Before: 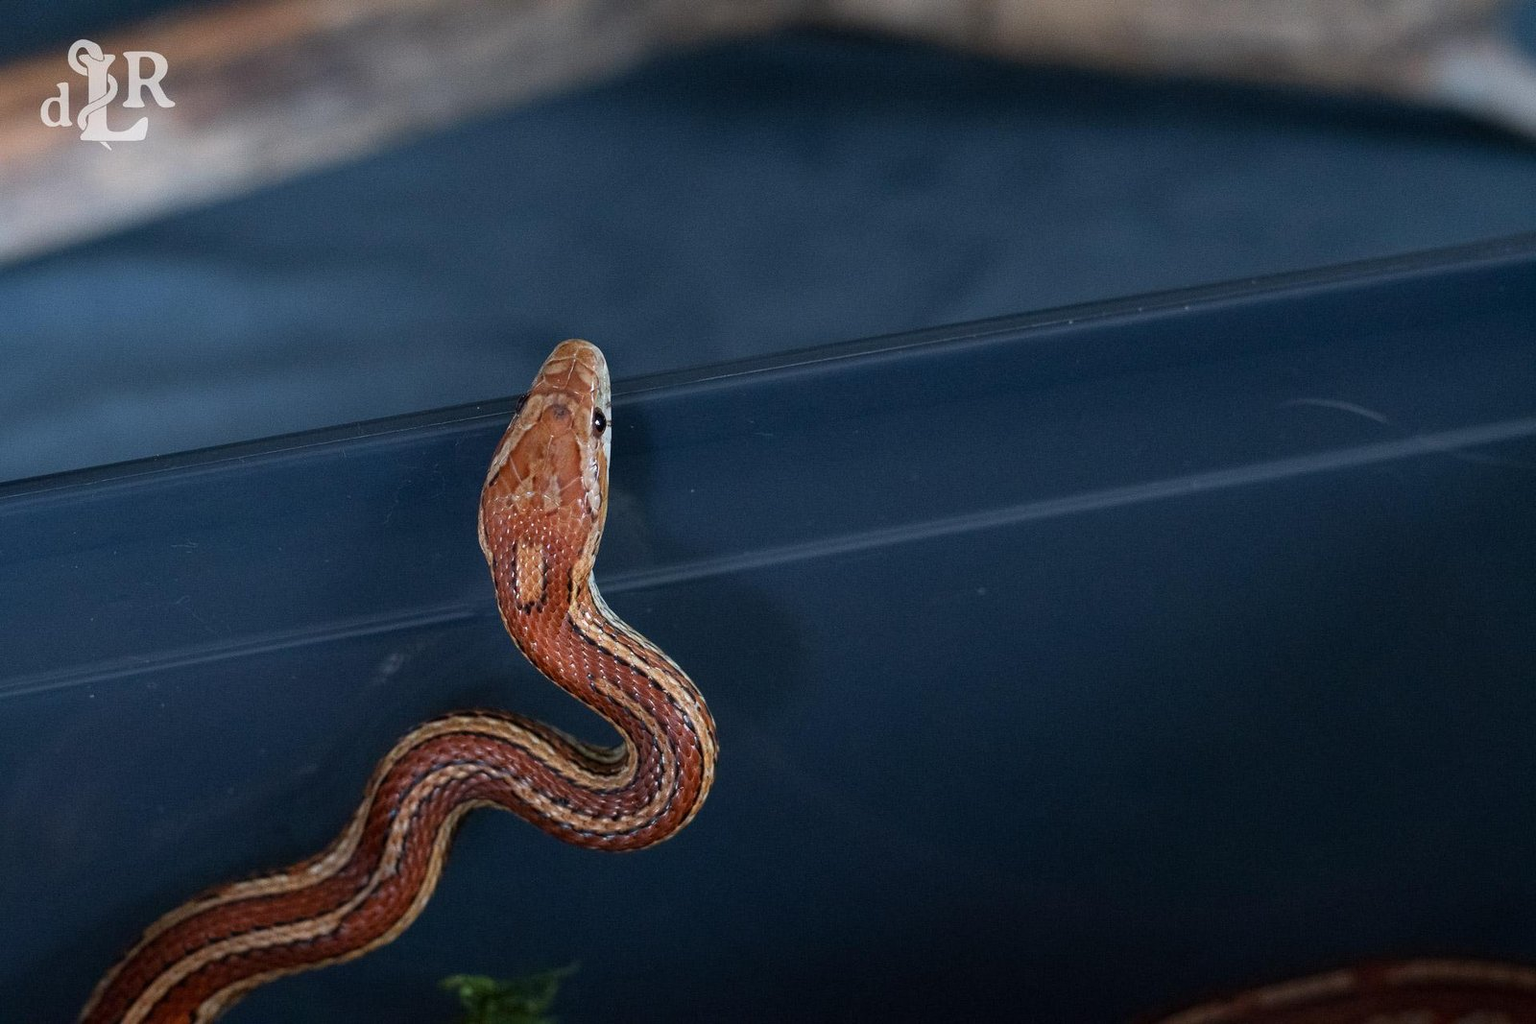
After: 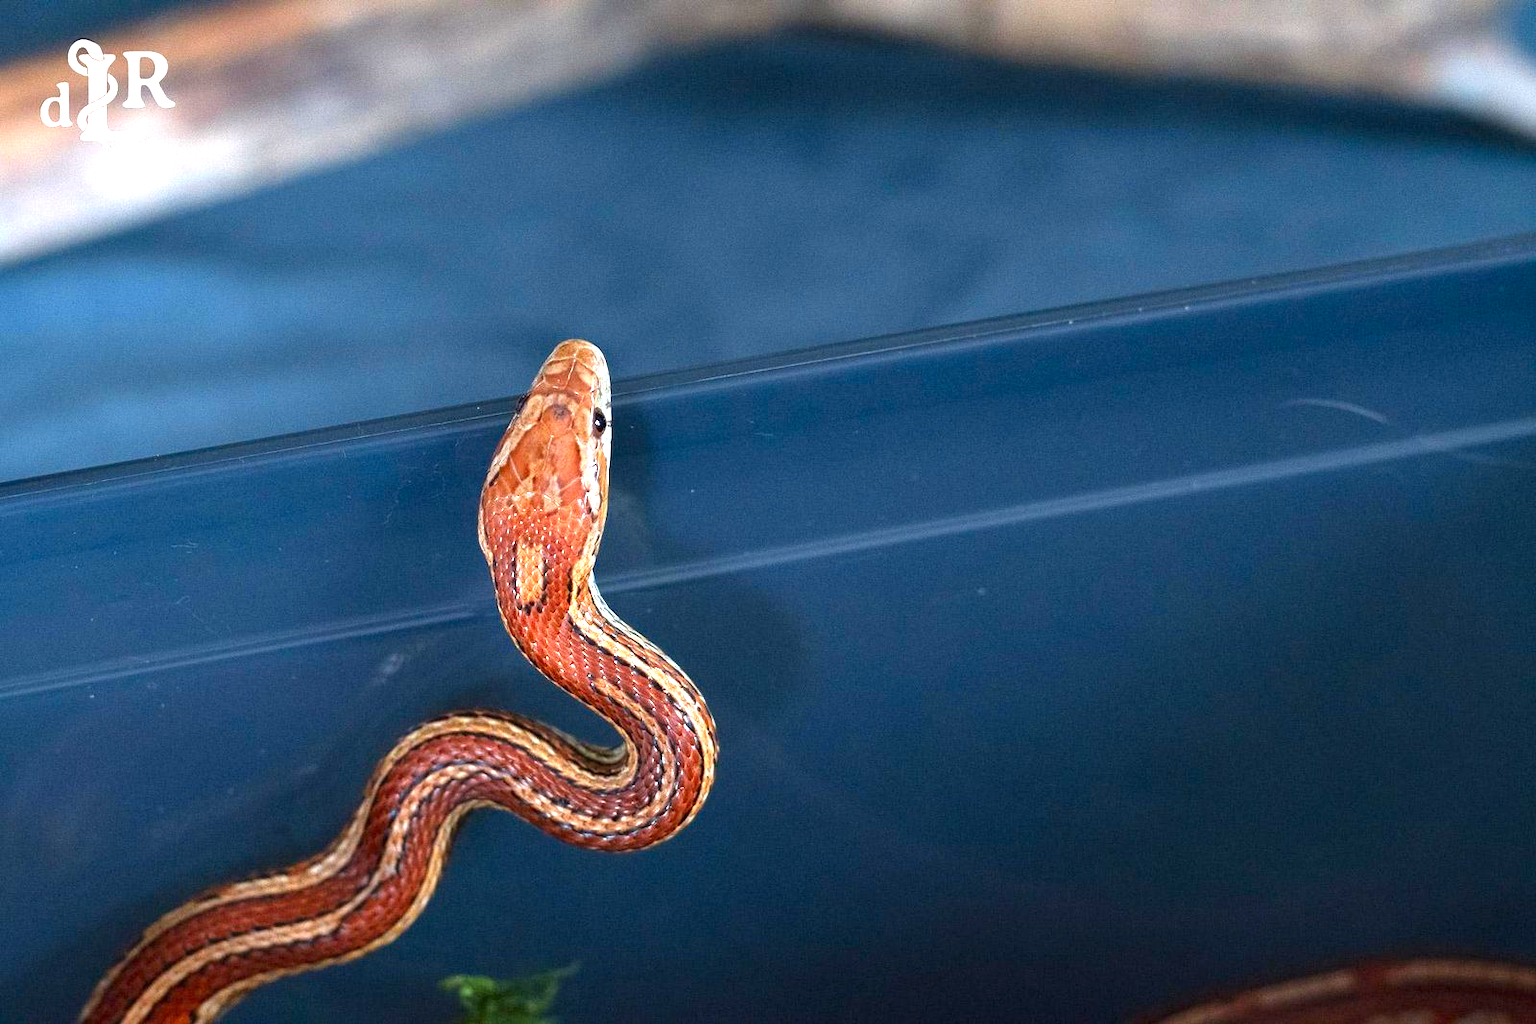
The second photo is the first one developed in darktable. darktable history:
color zones: curves: ch0 [(0, 0.613) (0.01, 0.613) (0.245, 0.448) (0.498, 0.529) (0.642, 0.665) (0.879, 0.777) (0.99, 0.613)]; ch1 [(0, 0) (0.143, 0) (0.286, 0) (0.429, 0) (0.571, 0) (0.714, 0) (0.857, 0)], mix -121.96%
exposure: black level correction 0, exposure 1.5 EV, compensate highlight preservation false
